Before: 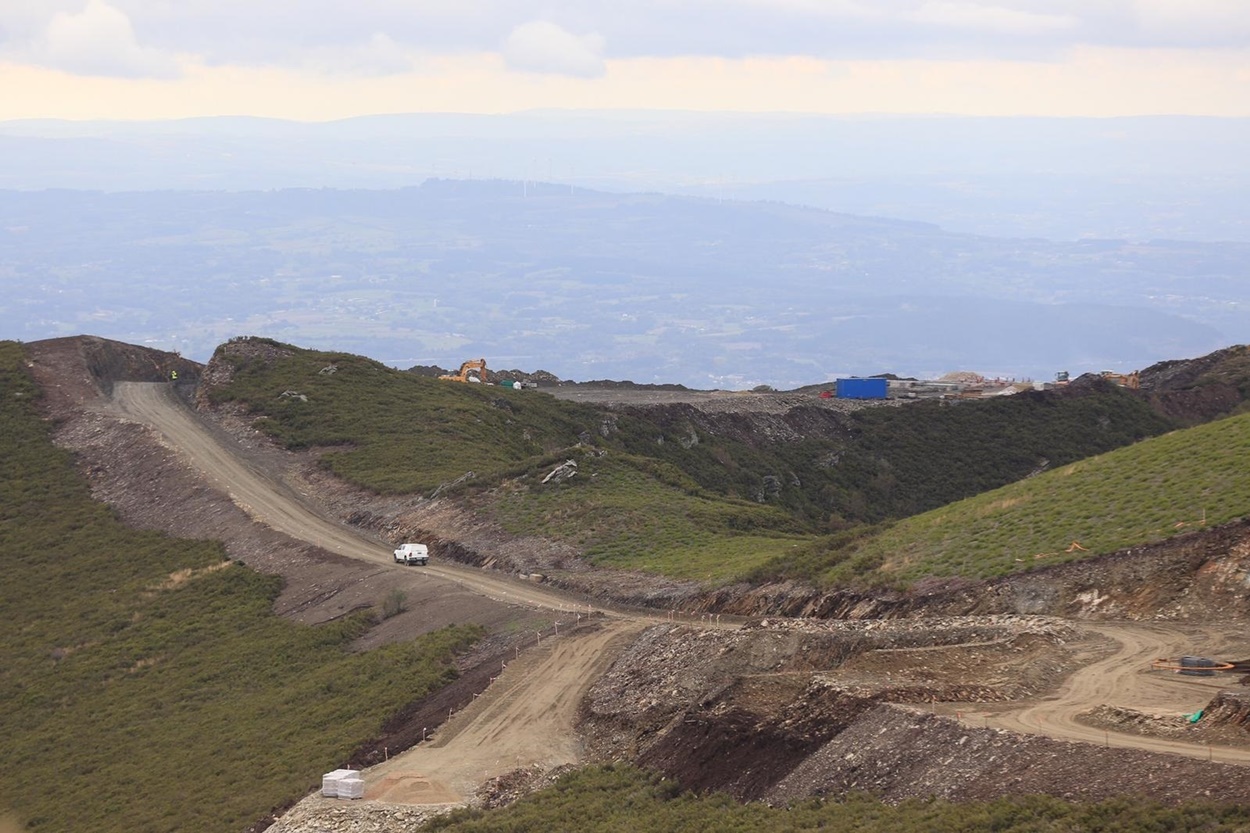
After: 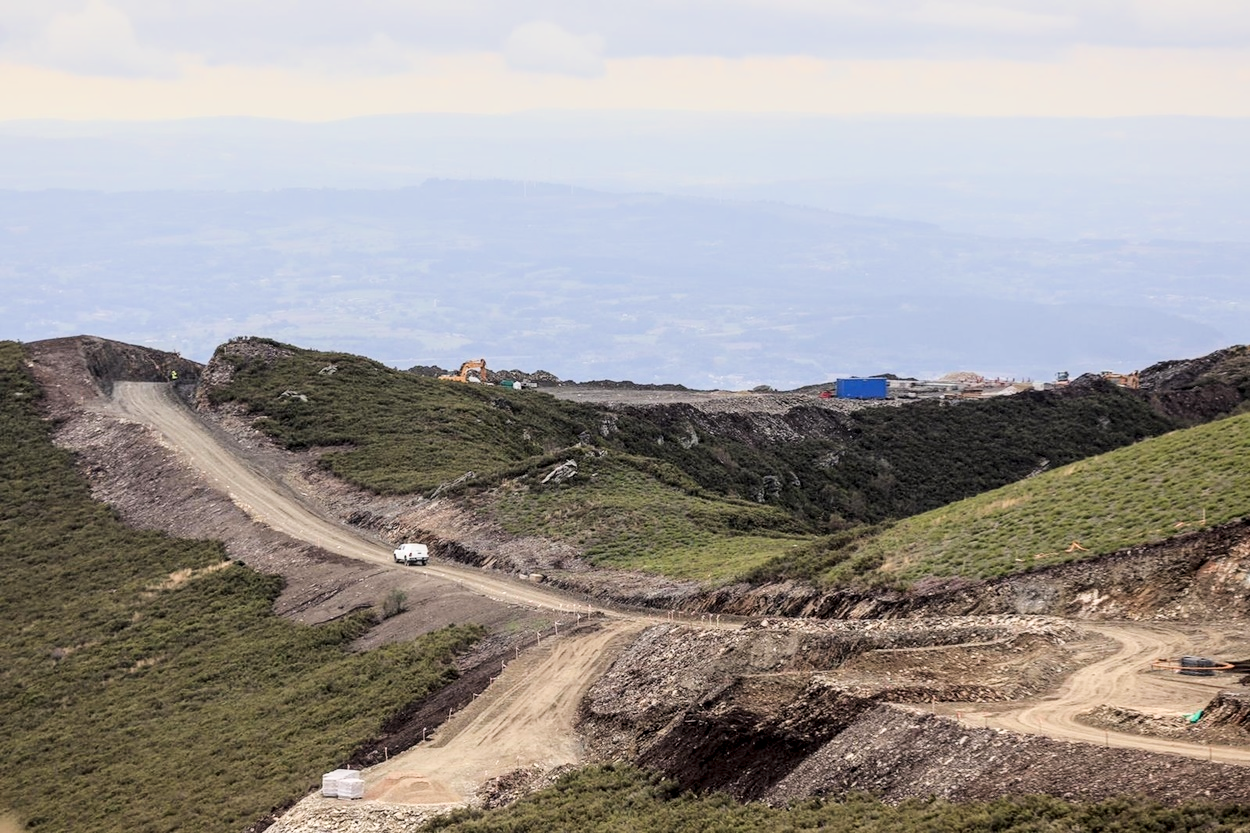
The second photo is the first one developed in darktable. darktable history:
filmic rgb: black relative exposure -7.18 EV, white relative exposure 5.39 EV, hardness 3.03
local contrast: detail 144%
tone curve: curves: ch0 [(0, 0.023) (0.087, 0.065) (0.184, 0.168) (0.45, 0.54) (0.57, 0.683) (0.706, 0.841) (0.877, 0.948) (1, 0.984)]; ch1 [(0, 0) (0.388, 0.369) (0.447, 0.447) (0.505, 0.5) (0.534, 0.528) (0.57, 0.571) (0.592, 0.602) (0.644, 0.663) (1, 1)]; ch2 [(0, 0) (0.314, 0.223) (0.427, 0.405) (0.492, 0.496) (0.524, 0.547) (0.534, 0.57) (0.583, 0.605) (0.673, 0.667) (1, 1)]
